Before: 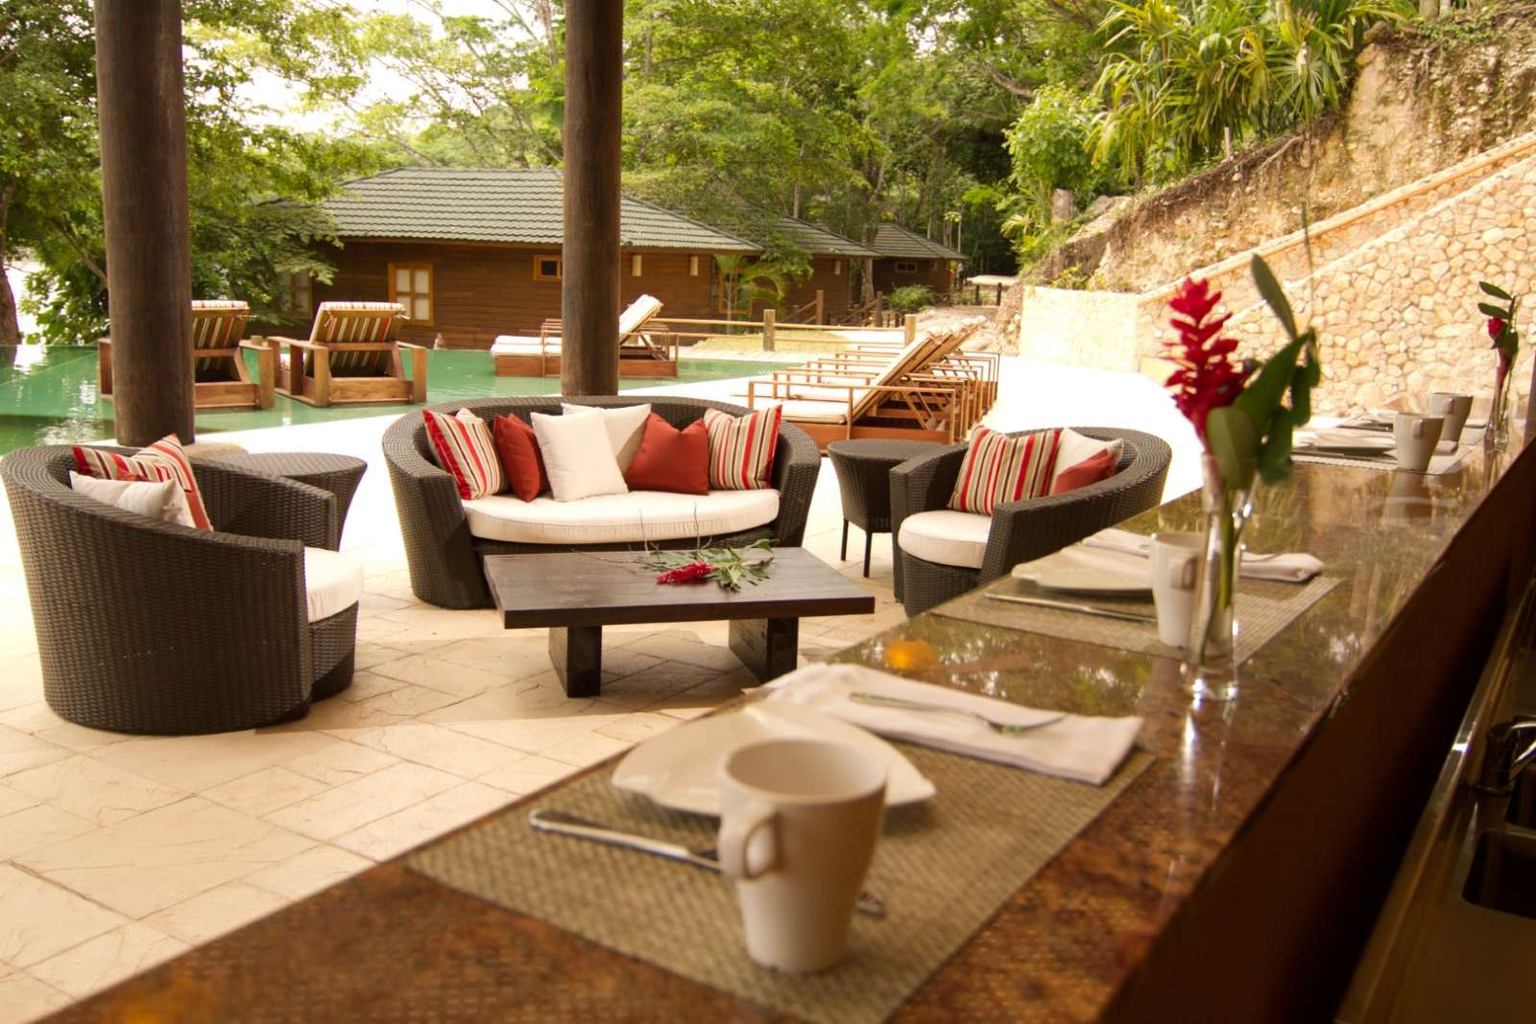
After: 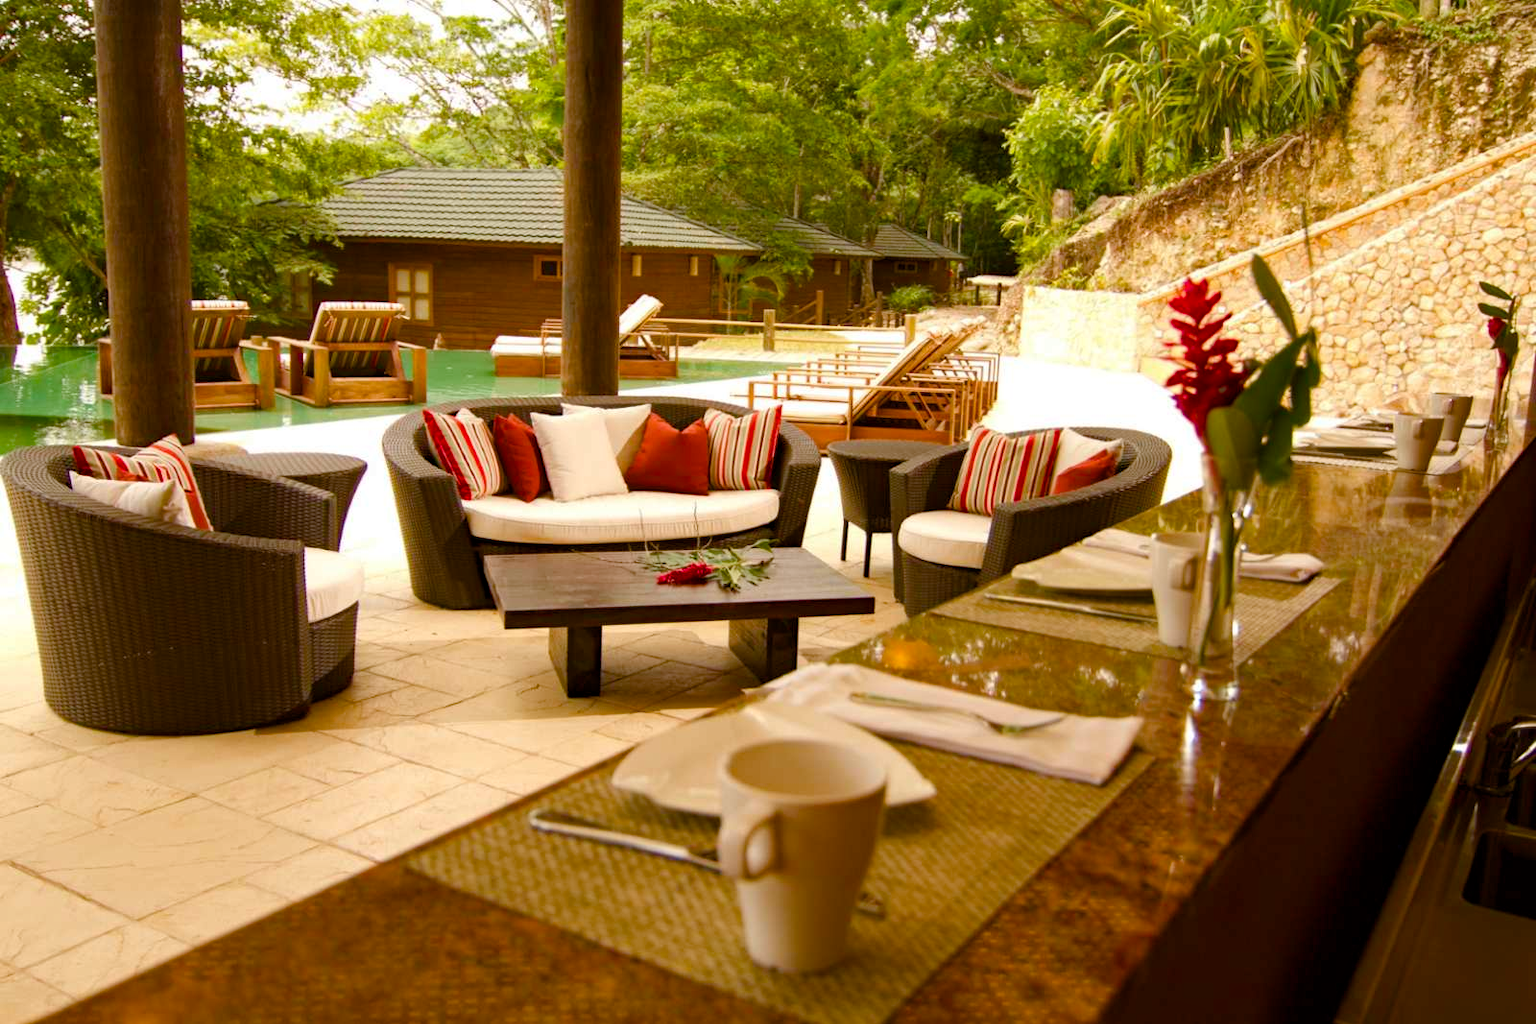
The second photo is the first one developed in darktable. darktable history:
haze removal: strength 0.288, distance 0.251, adaptive false
color balance rgb: perceptual saturation grading › global saturation 34.698%, perceptual saturation grading › highlights -29.868%, perceptual saturation grading › shadows 35.415%
